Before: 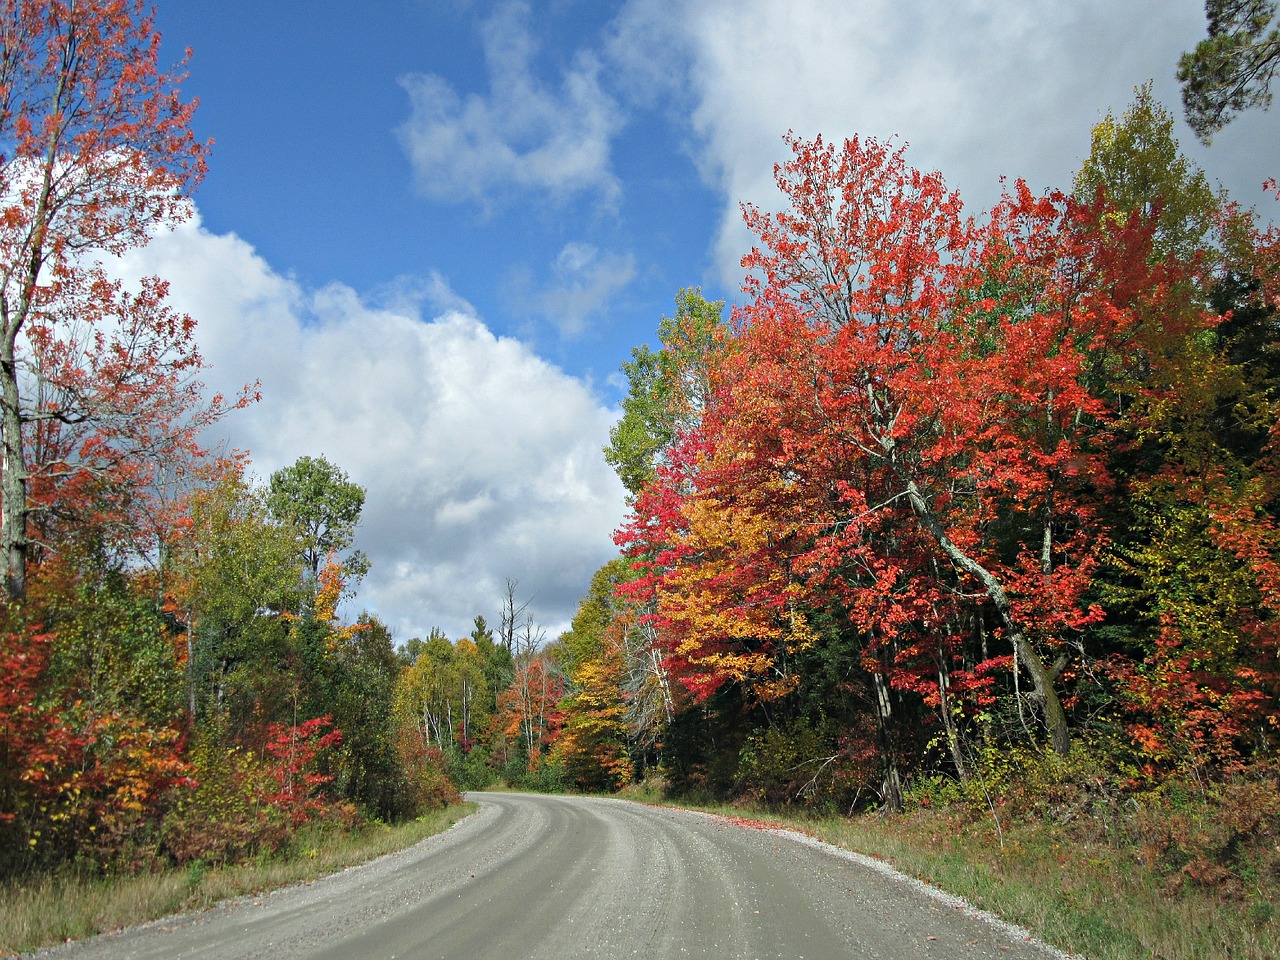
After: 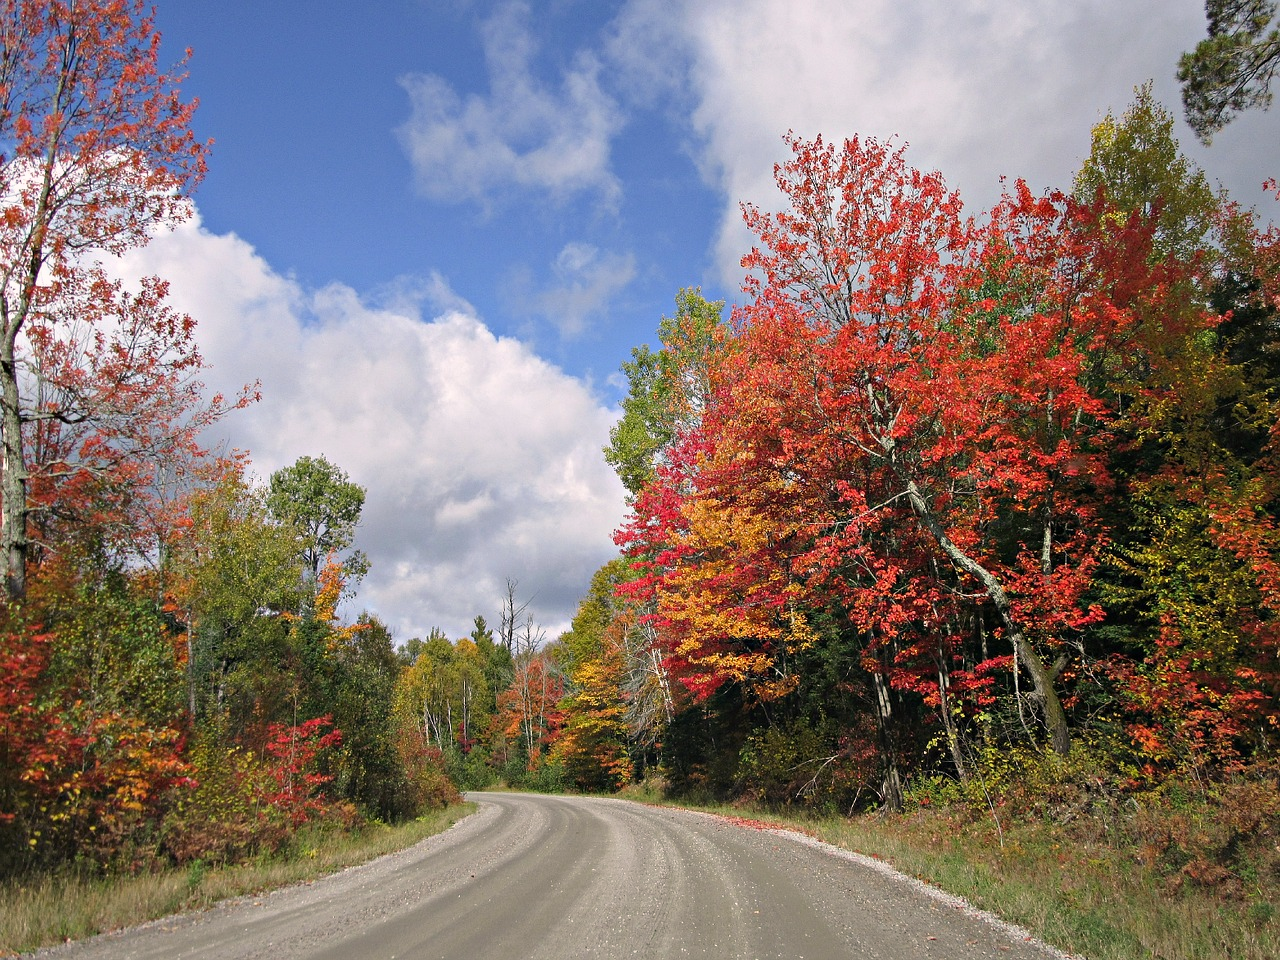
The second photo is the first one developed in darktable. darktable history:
color correction: highlights a* 8.09, highlights b* 4.02
